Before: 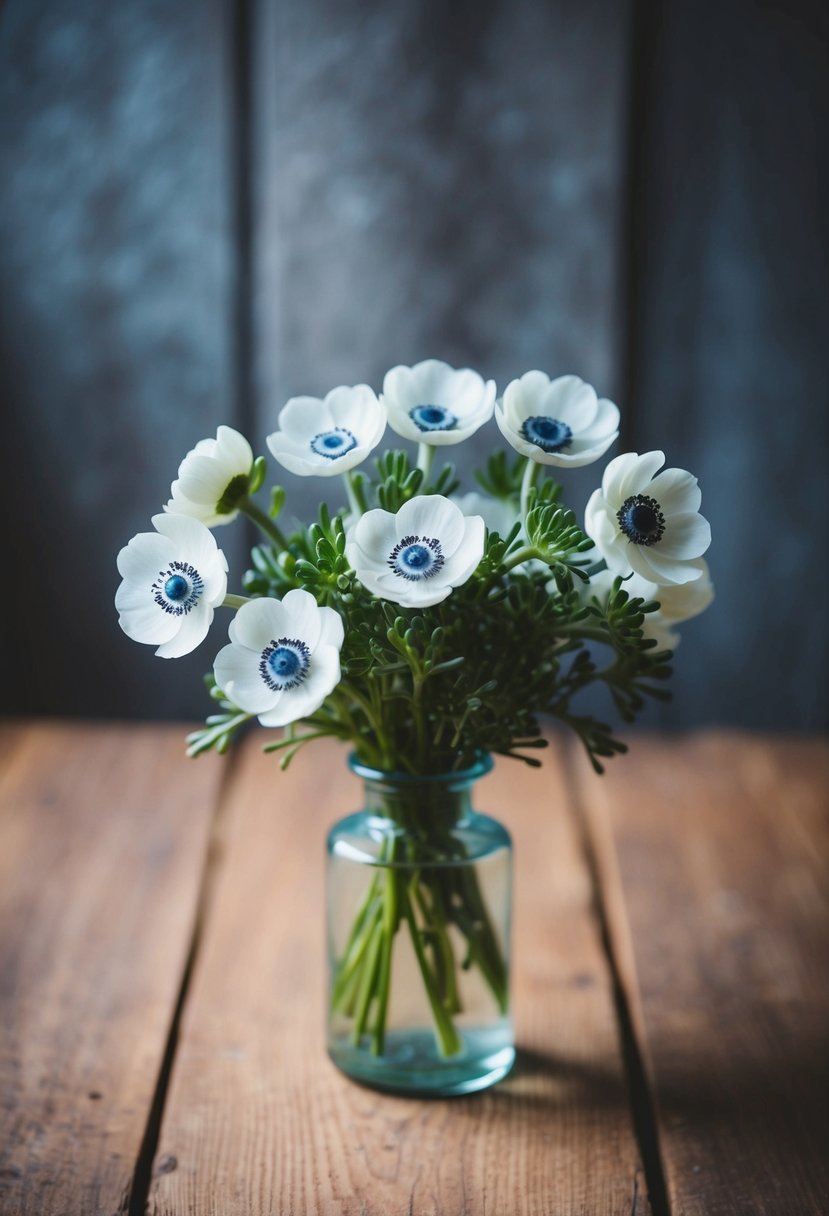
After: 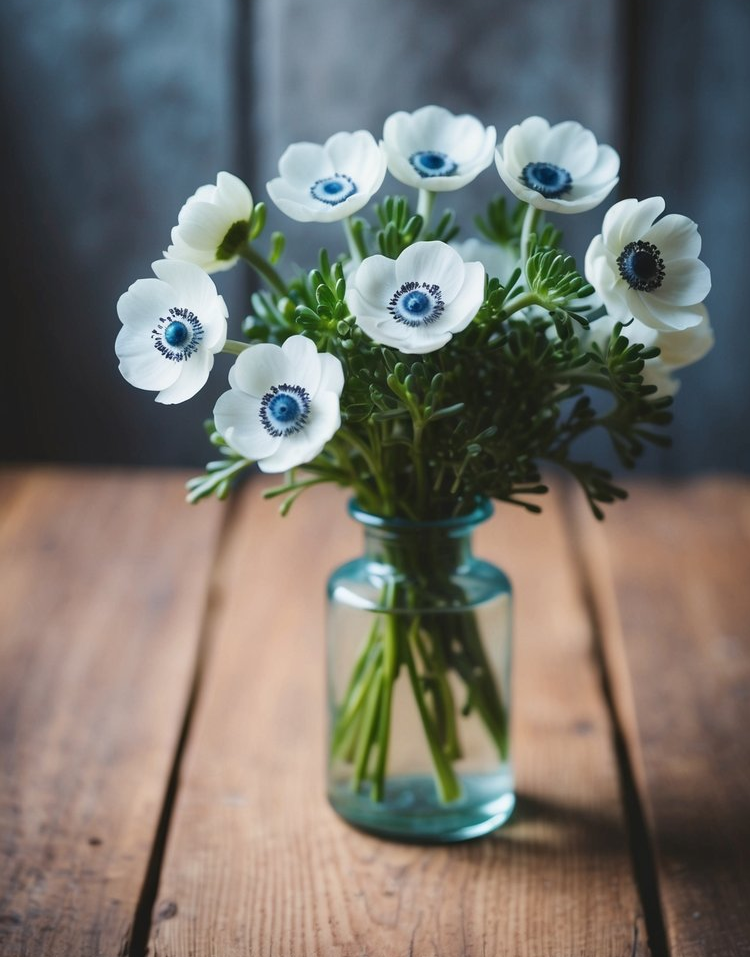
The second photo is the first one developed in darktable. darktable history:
crop: top 20.916%, right 9.437%, bottom 0.316%
rotate and perspective: automatic cropping original format, crop left 0, crop top 0
